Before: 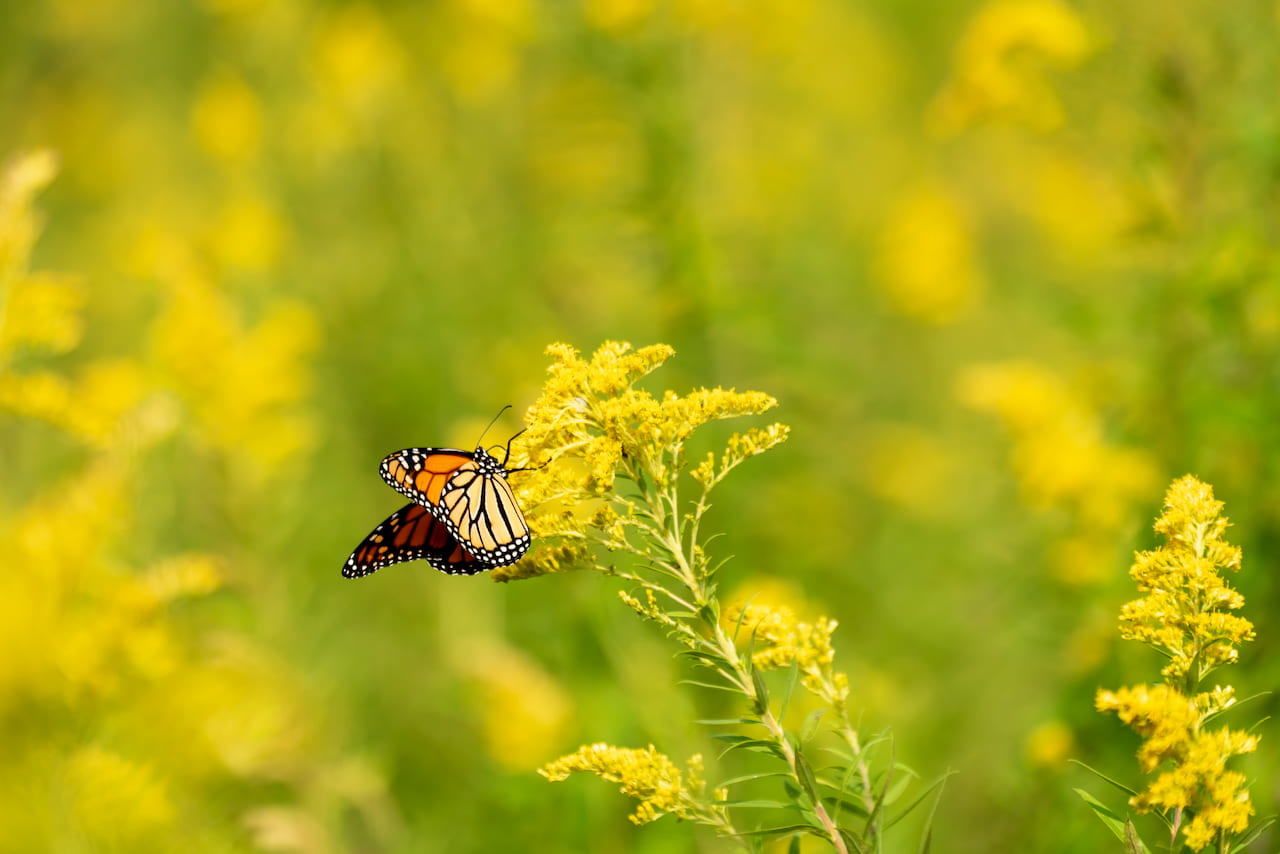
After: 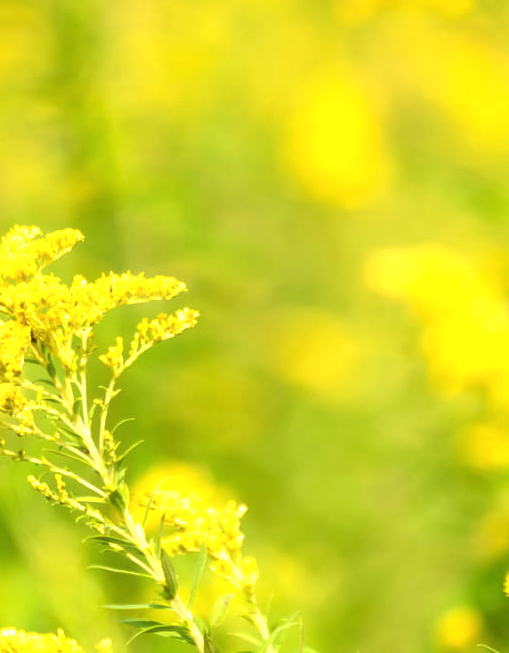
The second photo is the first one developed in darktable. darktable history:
crop: left 46.174%, top 13.569%, right 14.013%, bottom 9.914%
haze removal: strength -0.063, compatibility mode true, adaptive false
tone equalizer: -8 EV -0.722 EV, -7 EV -0.721 EV, -6 EV -0.595 EV, -5 EV -0.383 EV, -3 EV 0.394 EV, -2 EV 0.6 EV, -1 EV 0.677 EV, +0 EV 0.747 EV
